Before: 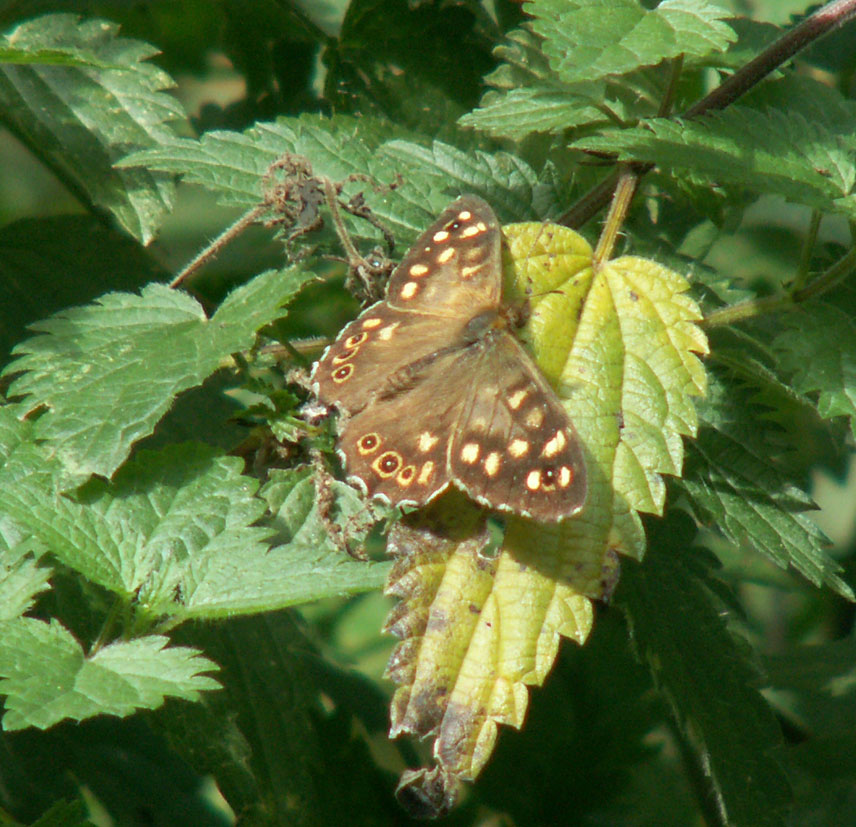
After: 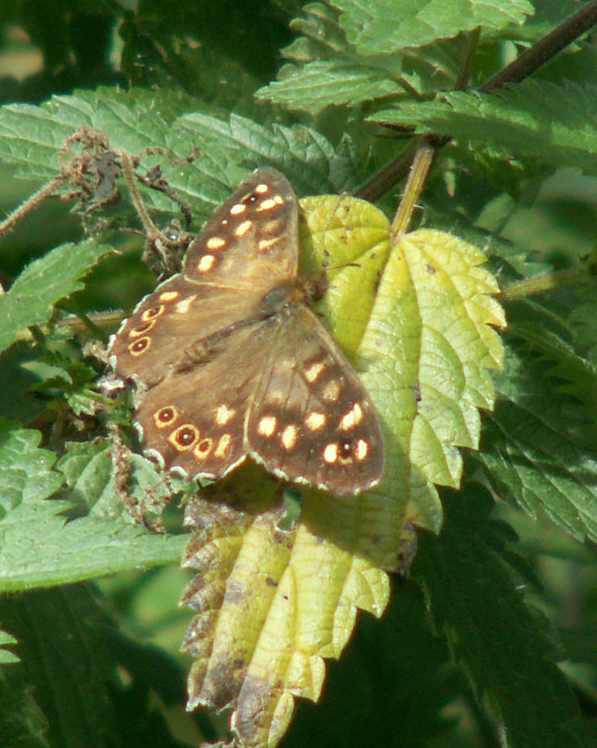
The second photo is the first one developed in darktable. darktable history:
crop and rotate: left 23.888%, top 3.266%, right 6.32%, bottom 6.265%
